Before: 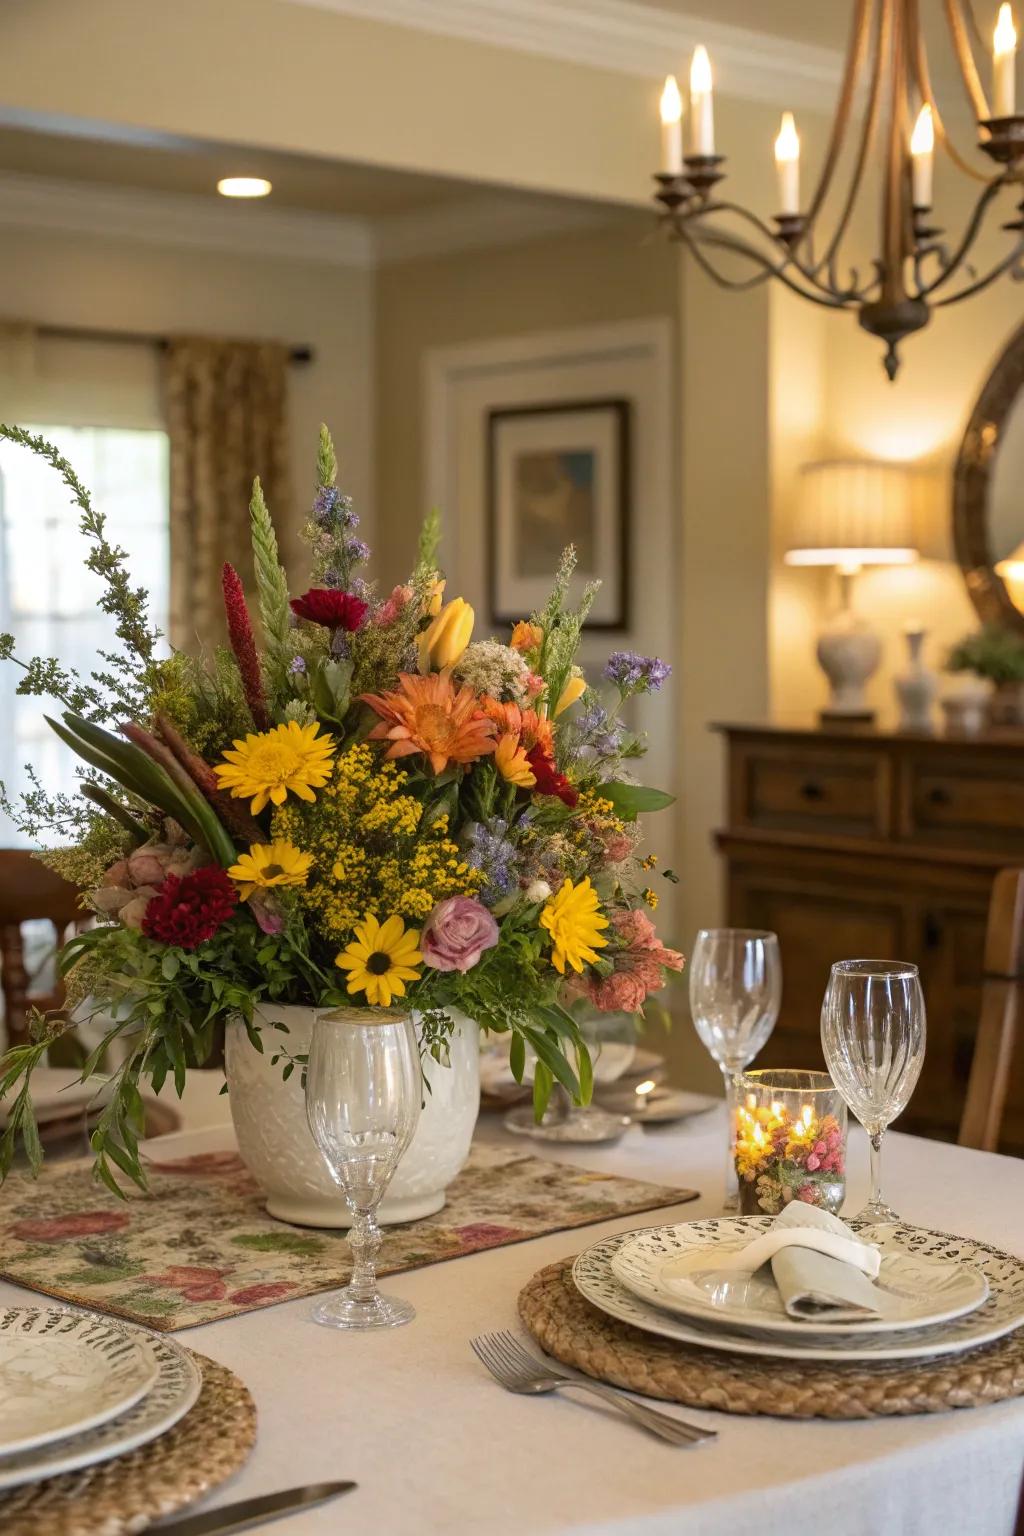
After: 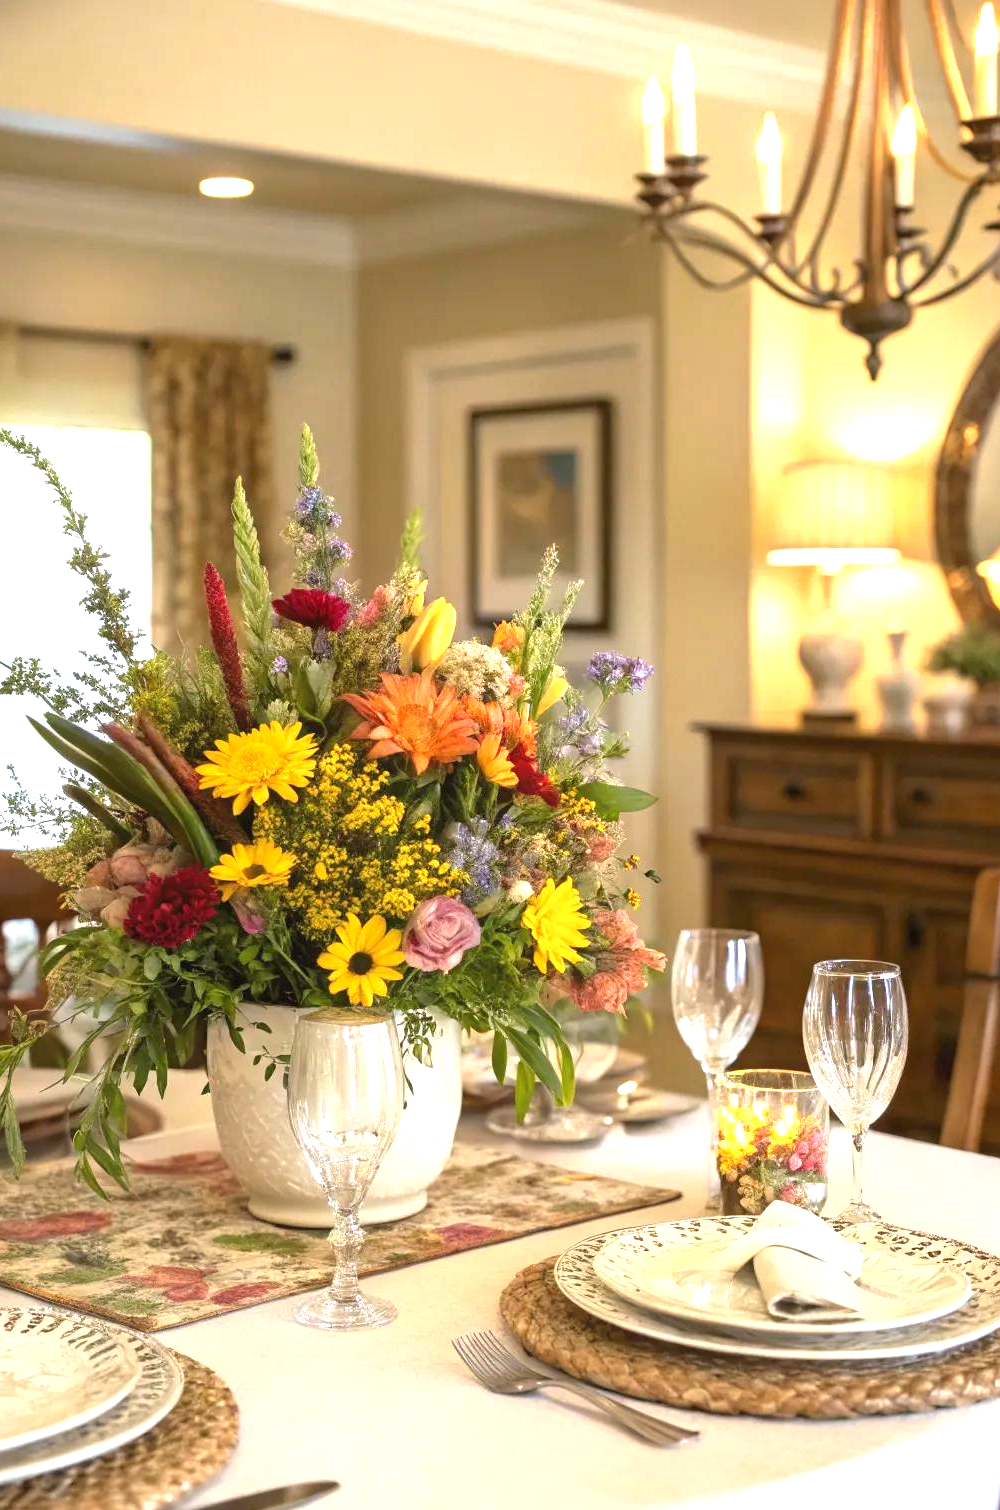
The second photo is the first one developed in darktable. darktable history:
shadows and highlights: shadows 24.84, highlights -25.9
crop and rotate: left 1.789%, right 0.542%, bottom 1.671%
exposure: black level correction 0, exposure 1.2 EV, compensate exposure bias true, compensate highlight preservation false
